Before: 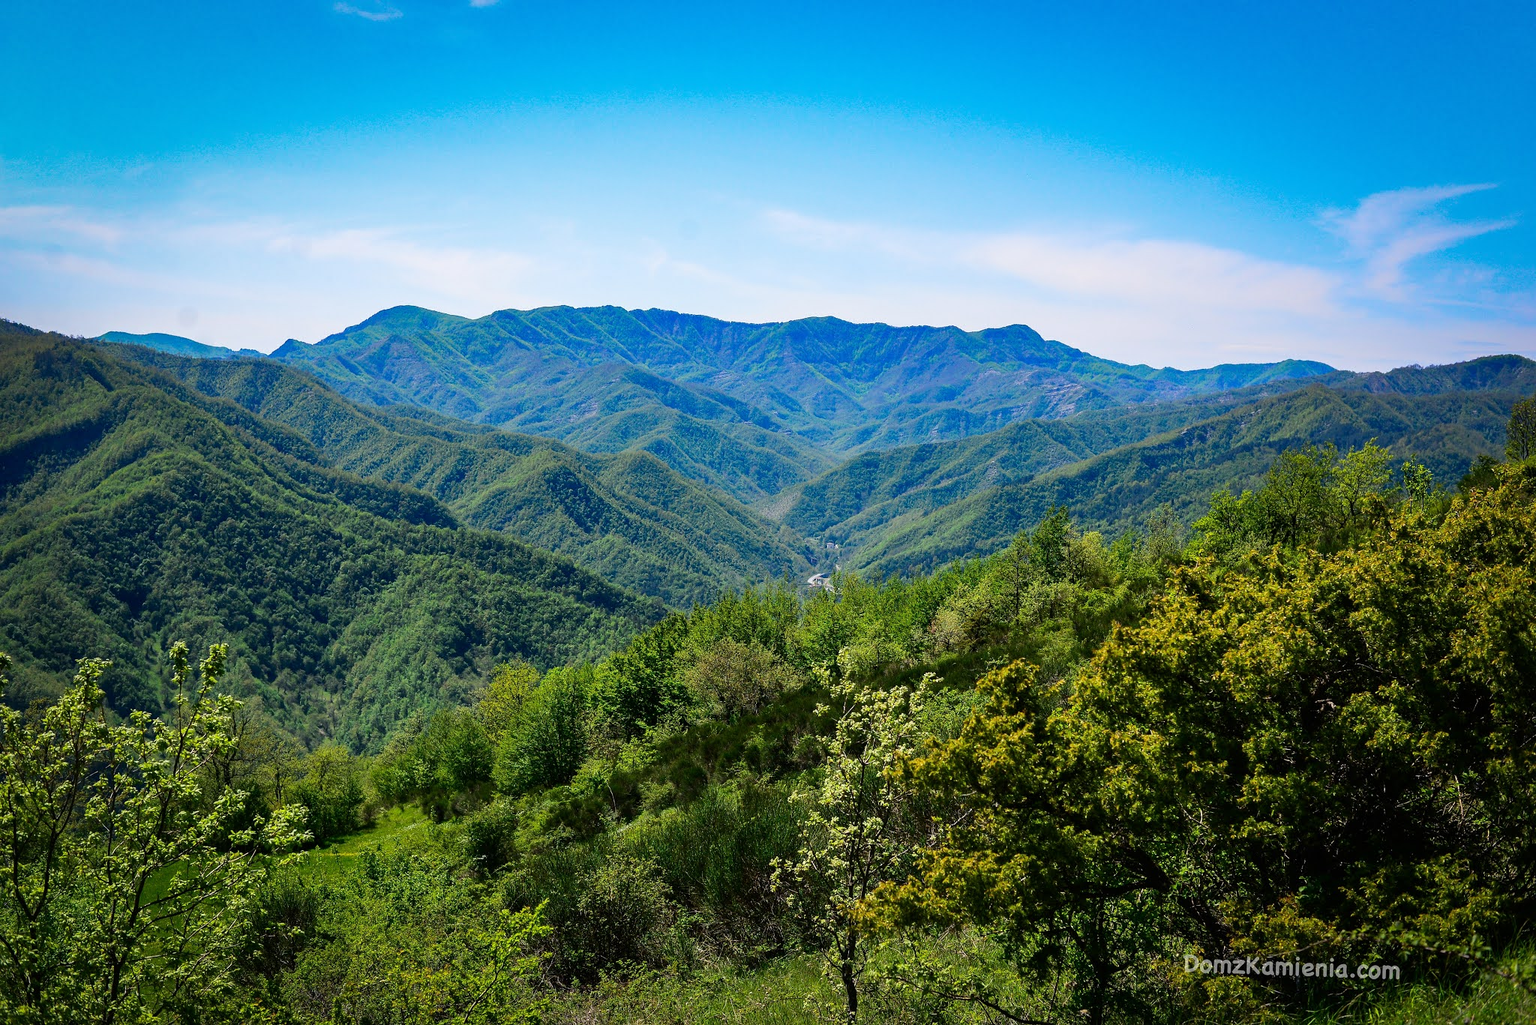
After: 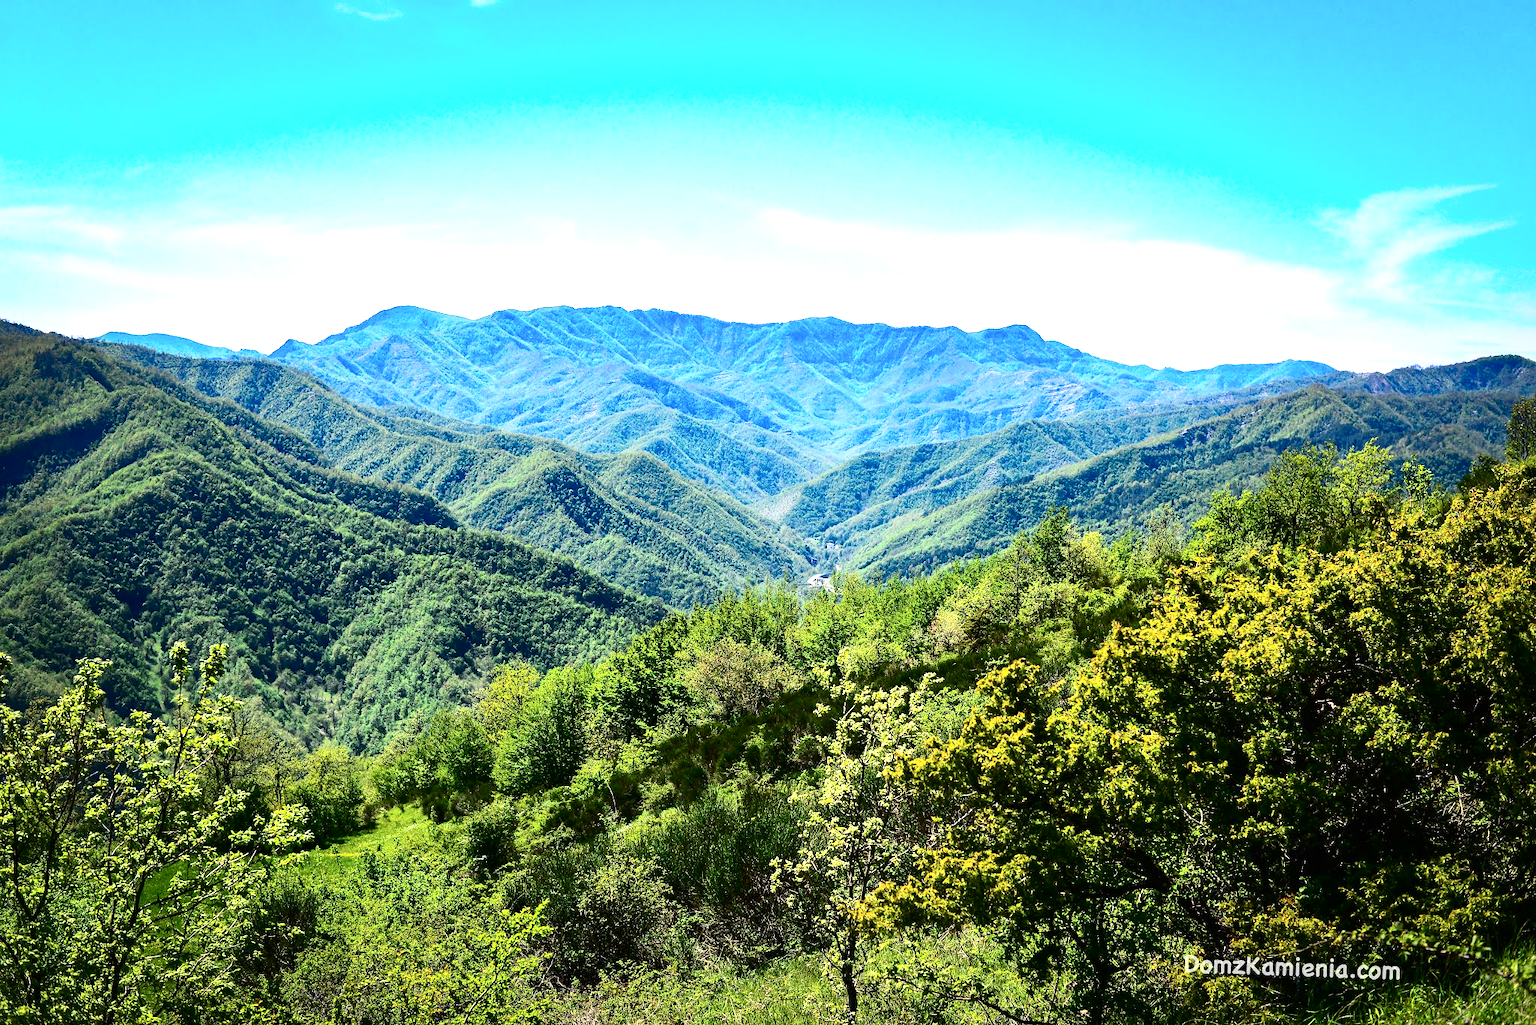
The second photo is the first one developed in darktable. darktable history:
exposure: black level correction 0, exposure 1.1 EV, compensate highlight preservation false
contrast brightness saturation: contrast 0.28
